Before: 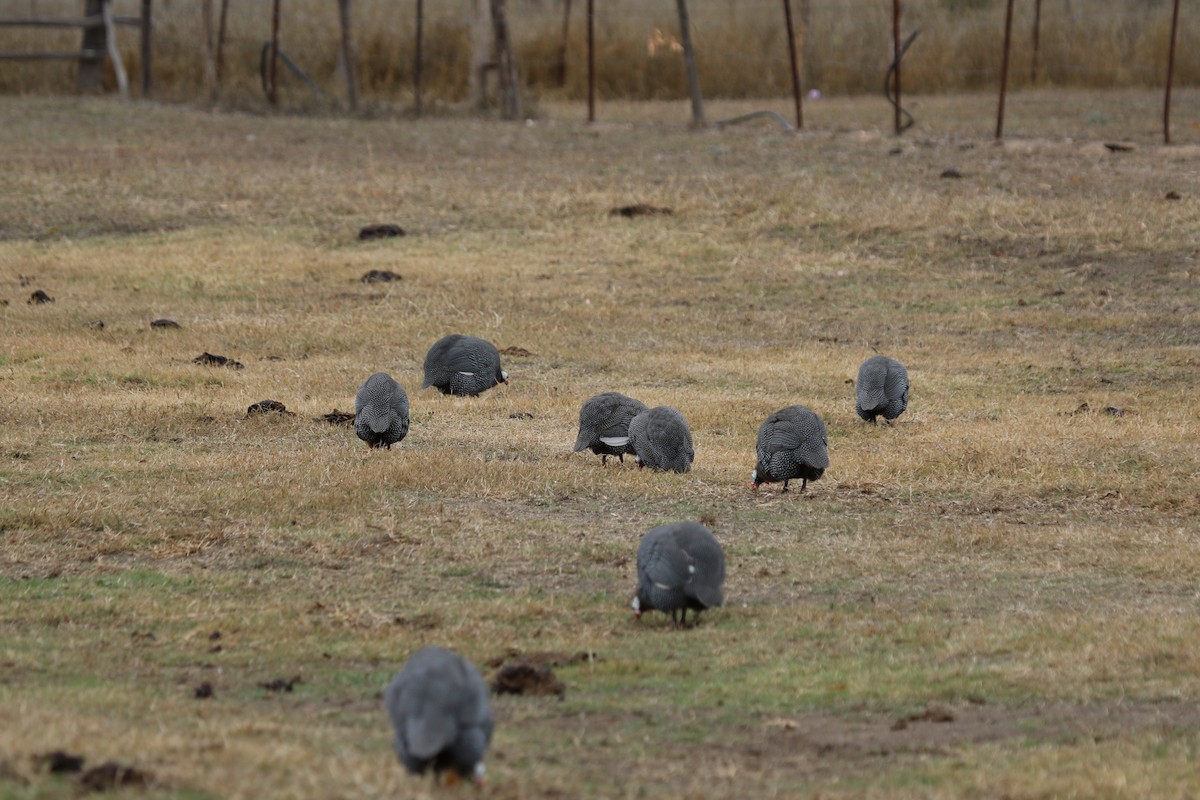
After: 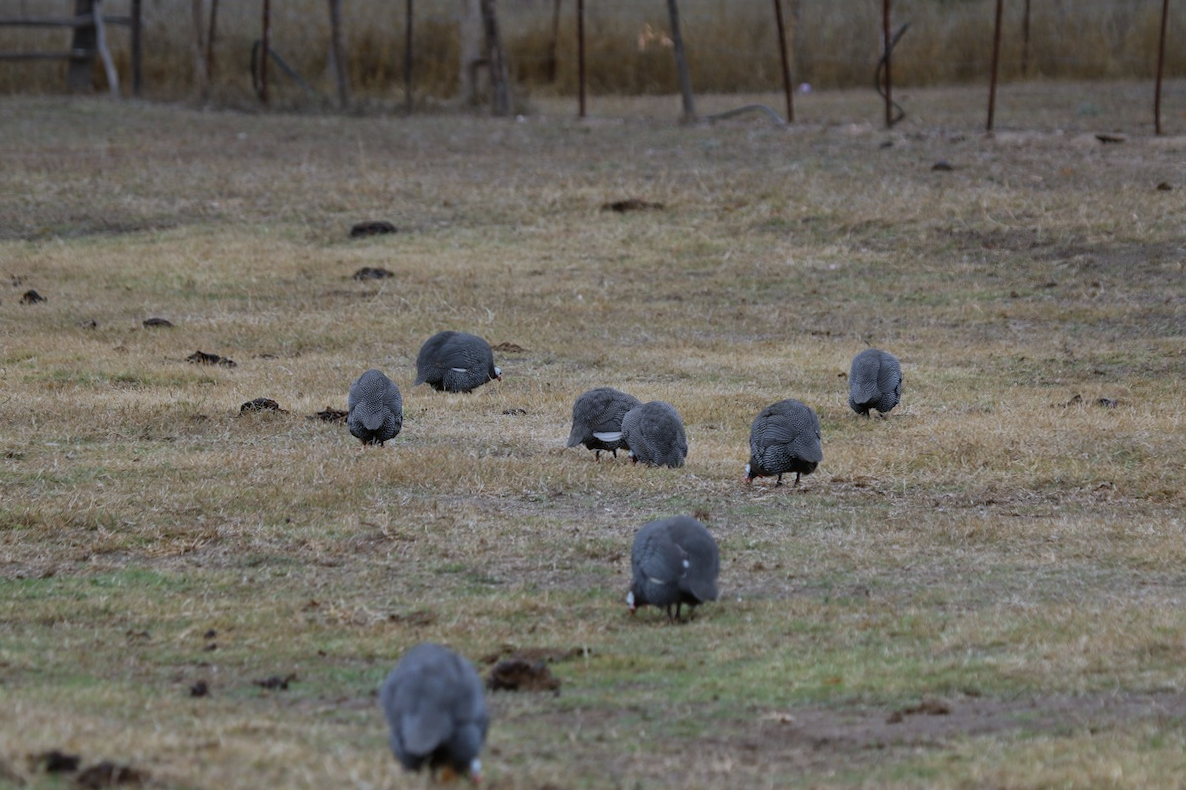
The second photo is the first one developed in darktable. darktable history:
rotate and perspective: rotation -0.45°, automatic cropping original format, crop left 0.008, crop right 0.992, crop top 0.012, crop bottom 0.988
graduated density: on, module defaults
white balance: red 0.948, green 1.02, blue 1.176
